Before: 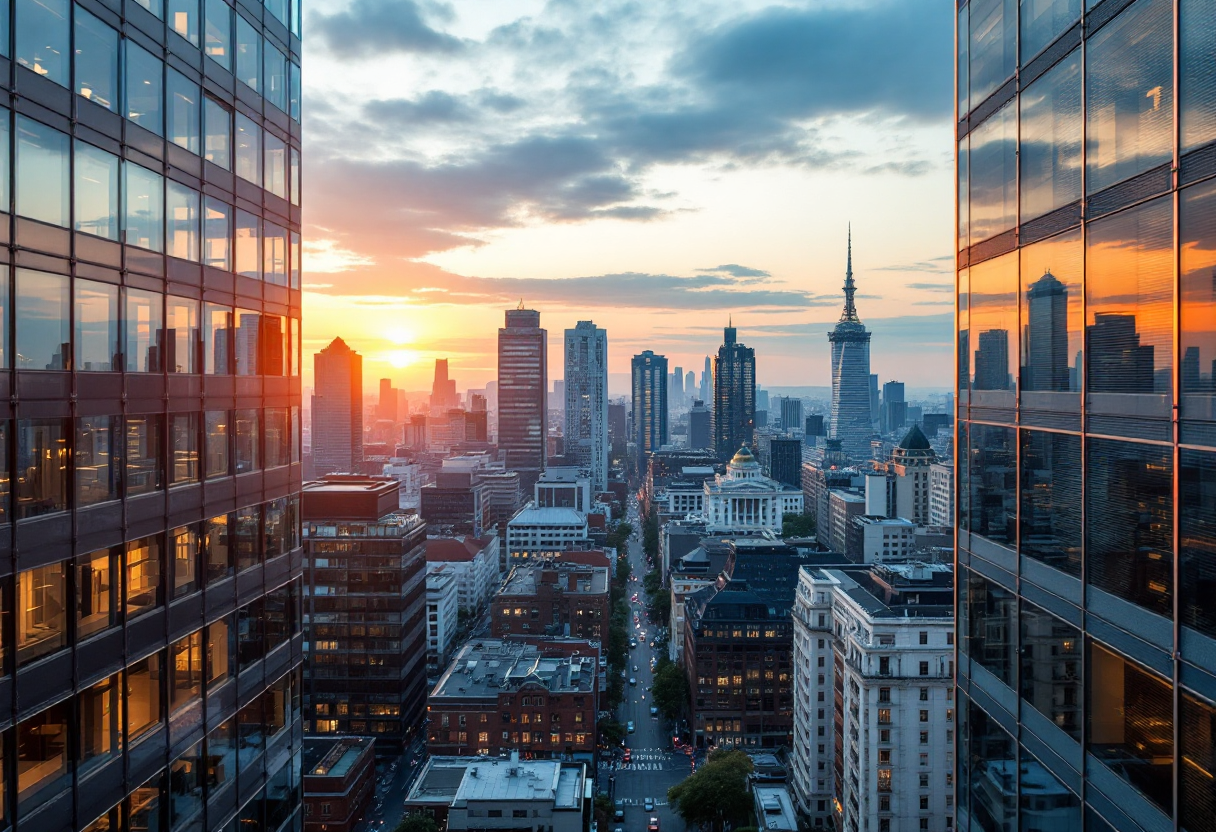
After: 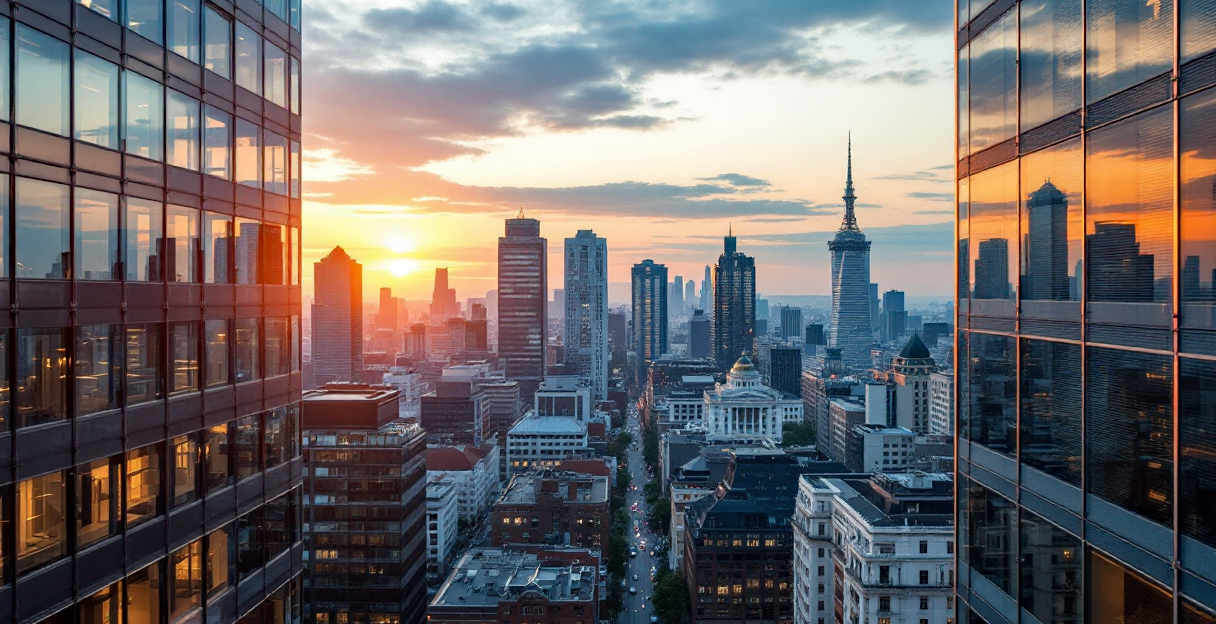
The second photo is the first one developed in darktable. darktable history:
exposure: compensate highlight preservation false
haze removal: adaptive false
crop: top 11.032%, bottom 13.928%
contrast brightness saturation: saturation -0.062
